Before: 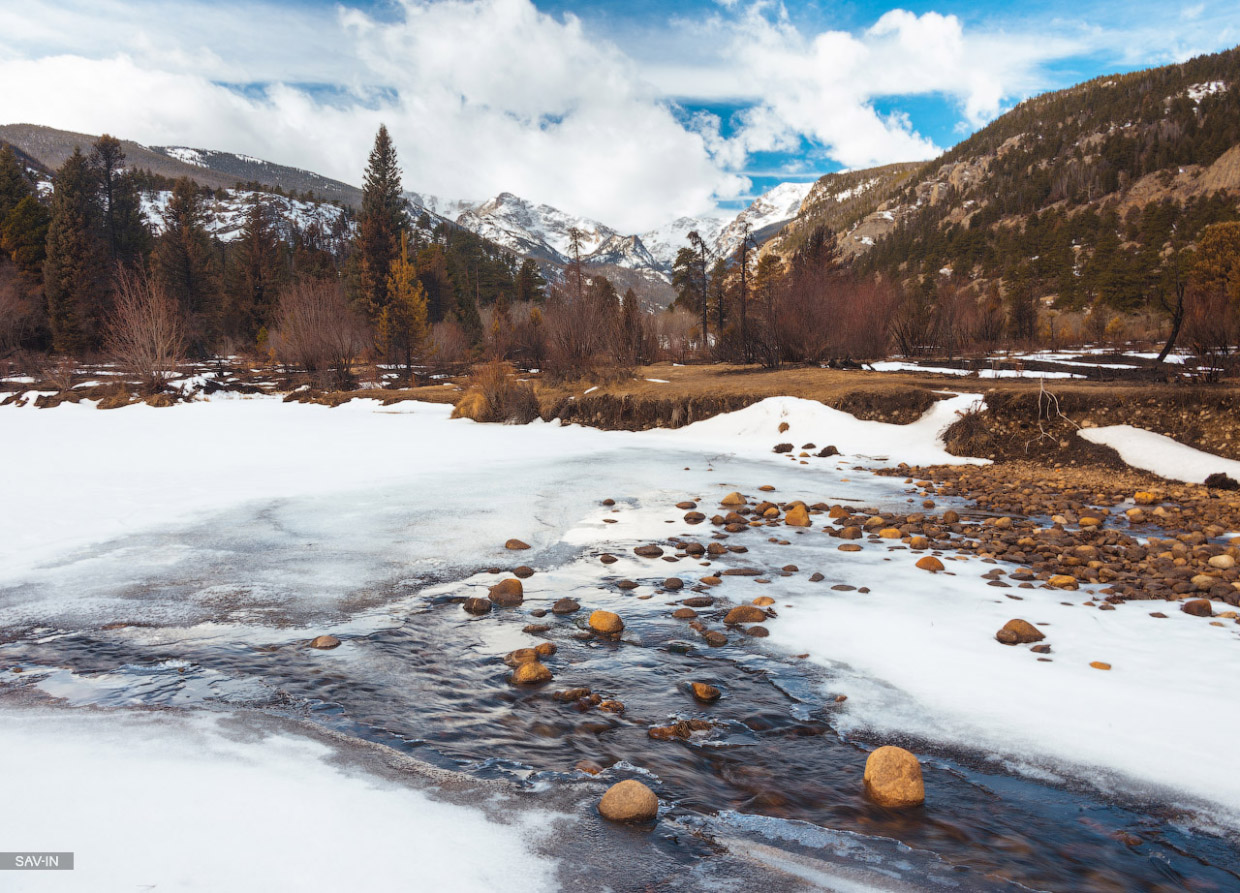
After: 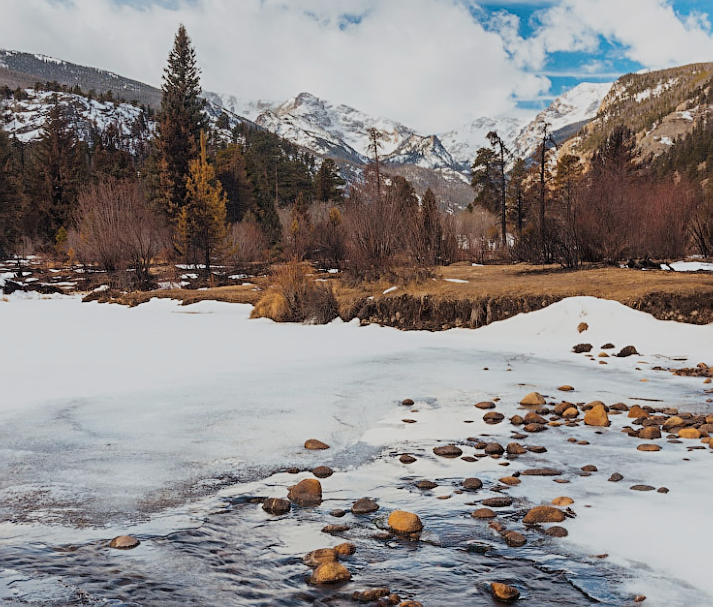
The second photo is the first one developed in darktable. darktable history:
filmic rgb: black relative exposure -7.65 EV, white relative exposure 4.56 EV, hardness 3.61
sharpen: on, module defaults
crop: left 16.213%, top 11.303%, right 26.249%, bottom 20.622%
